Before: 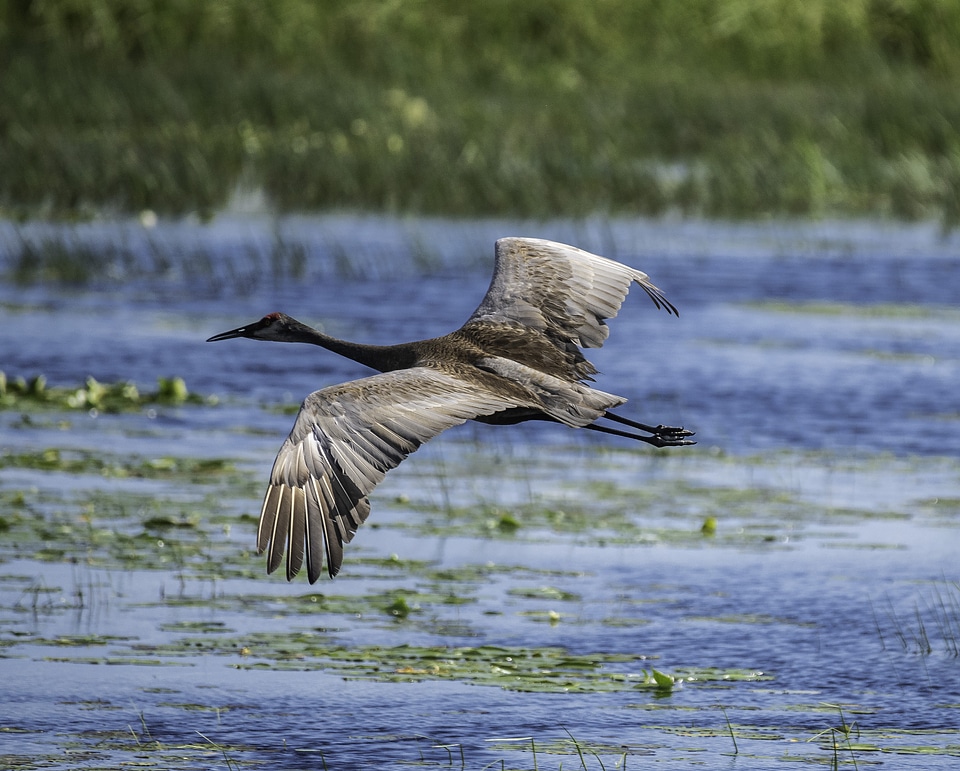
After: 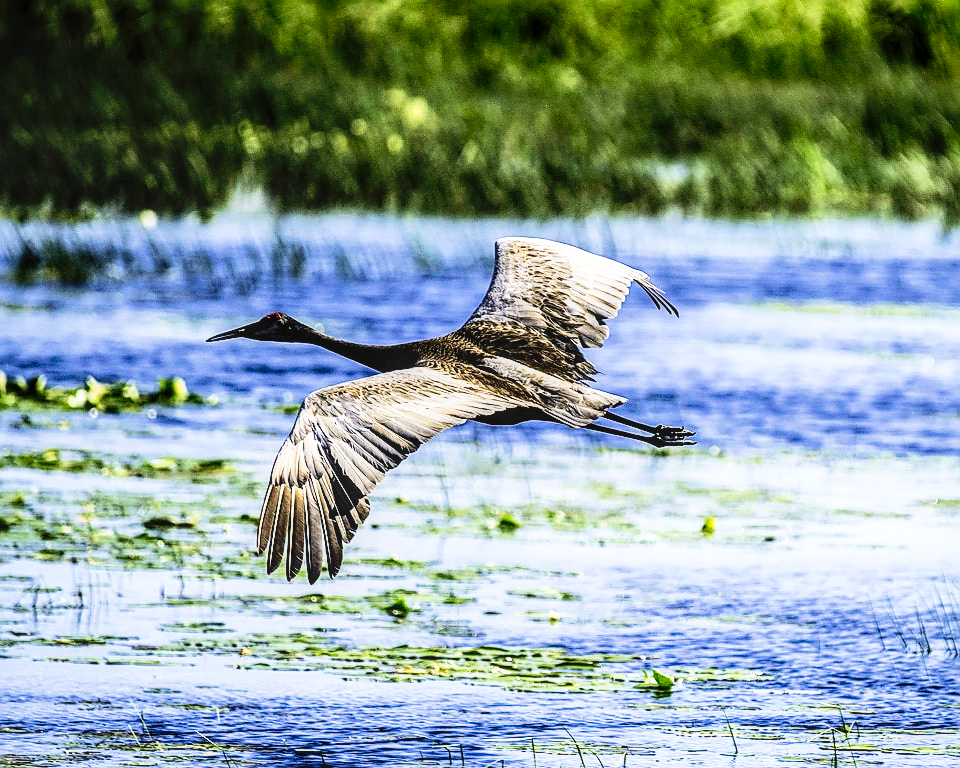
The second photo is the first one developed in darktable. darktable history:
velvia: on, module defaults
local contrast: on, module defaults
crop: top 0.111%, bottom 0.205%
sharpen: on, module defaults
tone curve: curves: ch0 [(0, 0) (0.003, 0.03) (0.011, 0.022) (0.025, 0.018) (0.044, 0.031) (0.069, 0.035) (0.1, 0.04) (0.136, 0.046) (0.177, 0.063) (0.224, 0.087) (0.277, 0.15) (0.335, 0.252) (0.399, 0.354) (0.468, 0.475) (0.543, 0.602) (0.623, 0.73) (0.709, 0.856) (0.801, 0.945) (0.898, 0.987) (1, 1)], preserve colors none
tone equalizer: -8 EV -0.434 EV, -7 EV -0.417 EV, -6 EV -0.369 EV, -5 EV -0.189 EV, -3 EV 0.247 EV, -2 EV 0.353 EV, -1 EV 0.401 EV, +0 EV 0.396 EV, mask exposure compensation -0.491 EV
filmic rgb: black relative exposure -7.65 EV, white relative exposure 4.56 EV, threshold 5.98 EV, hardness 3.61, enable highlight reconstruction true
contrast brightness saturation: contrast 0.2, brightness 0.157, saturation 0.23
